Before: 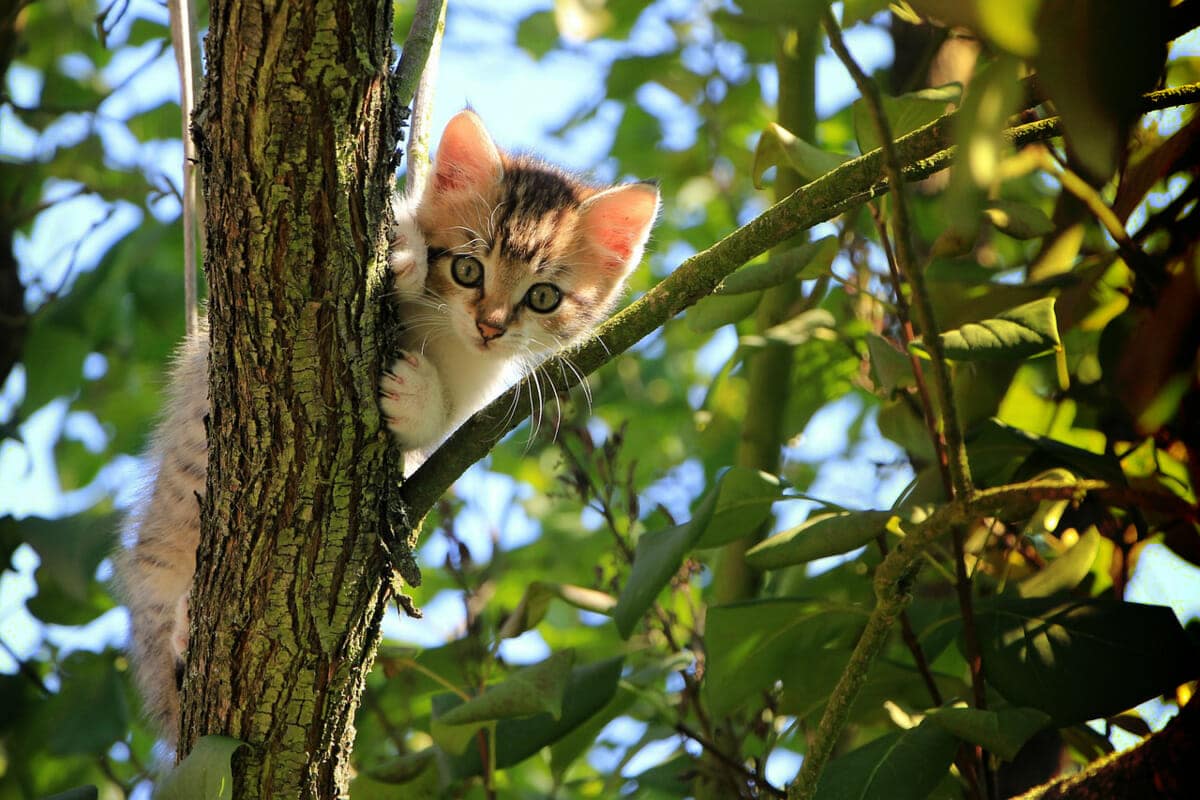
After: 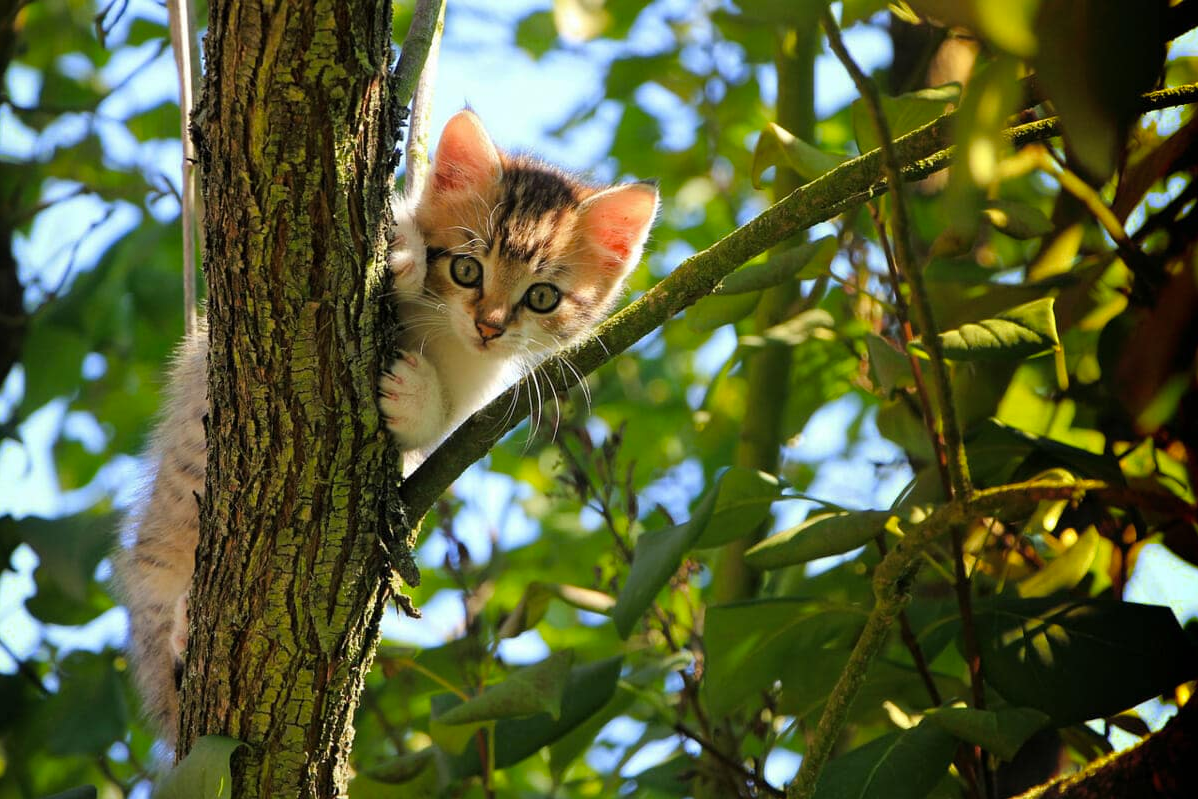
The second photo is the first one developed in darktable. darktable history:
crop and rotate: left 0.126%
color balance rgb: shadows fall-off 101%, linear chroma grading › mid-tones 7.63%, perceptual saturation grading › mid-tones 11.68%, mask middle-gray fulcrum 22.45%, global vibrance 10.11%, saturation formula JzAzBz (2021)
